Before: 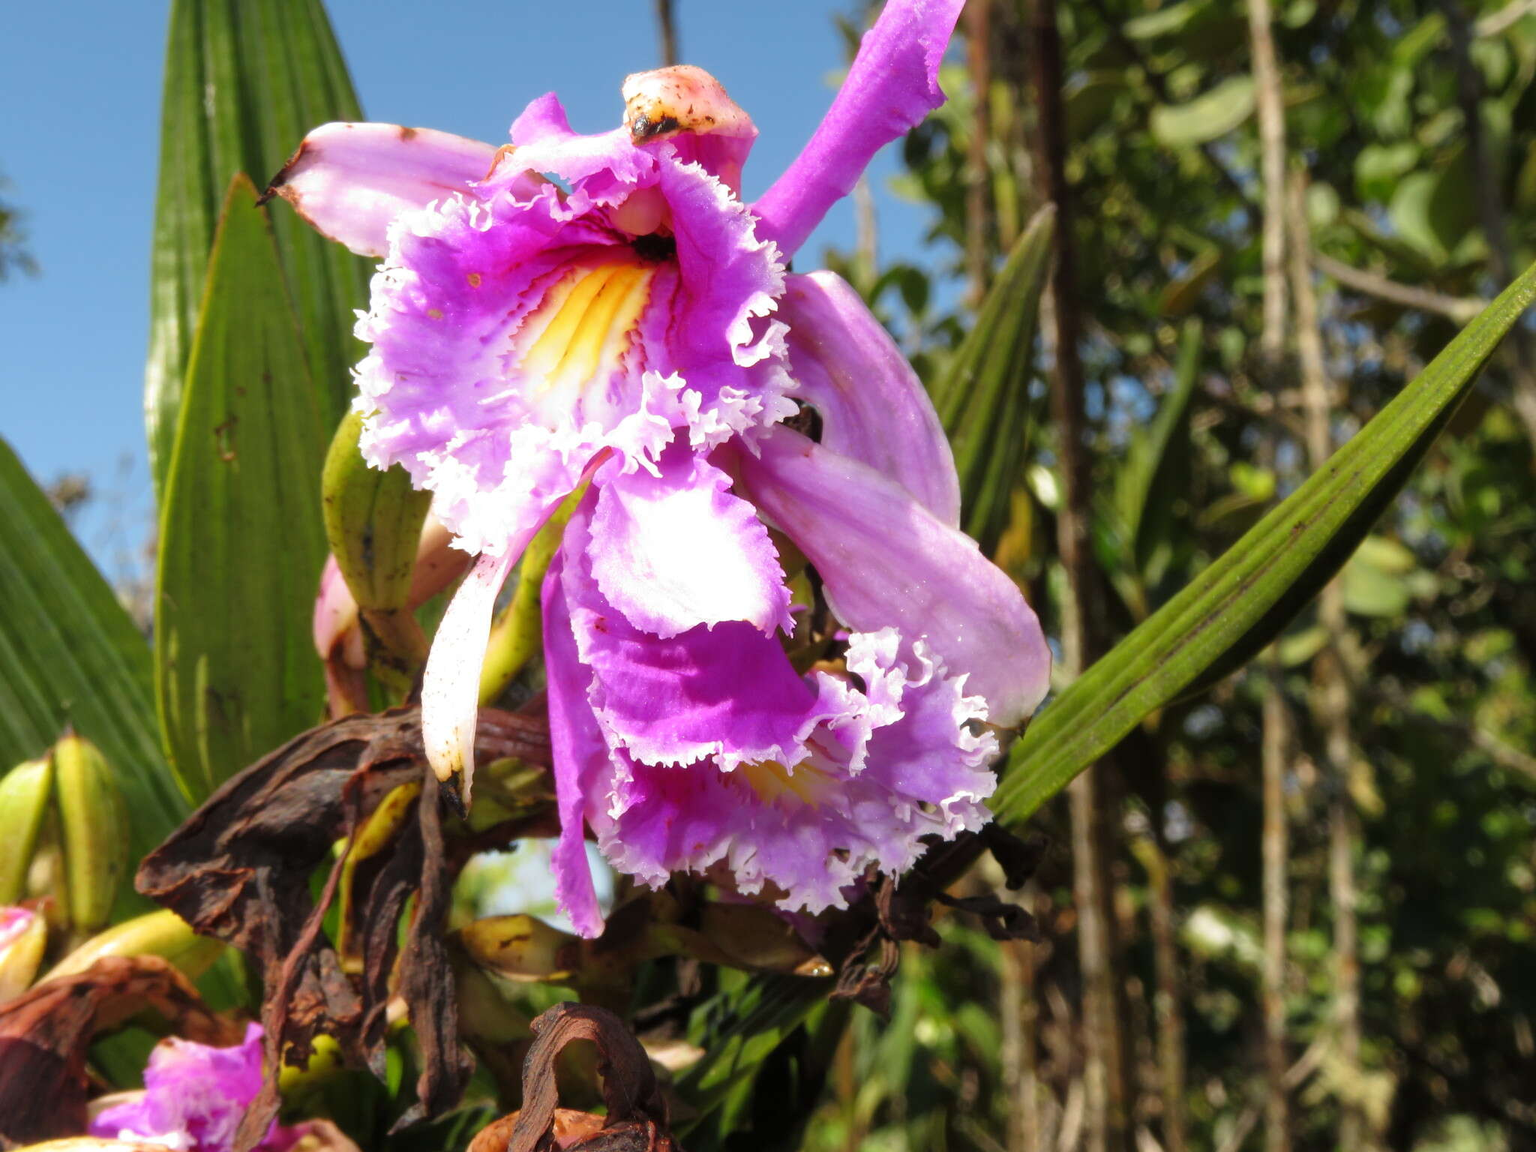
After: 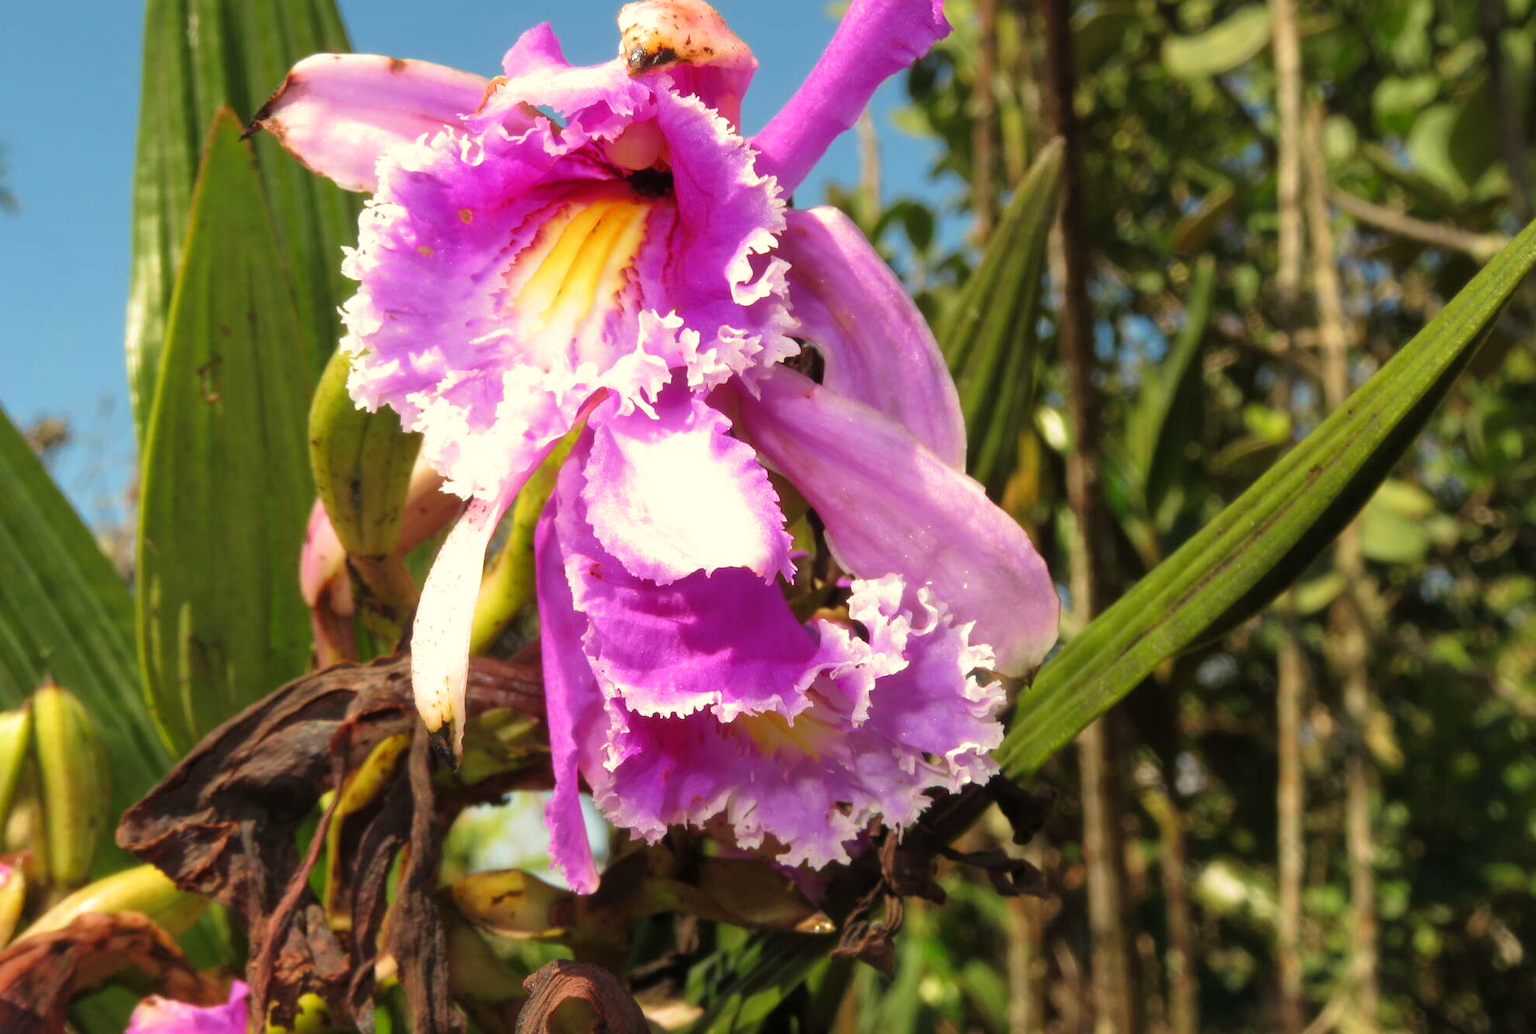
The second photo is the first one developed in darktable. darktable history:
crop: left 1.507%, top 6.147%, right 1.379%, bottom 6.637%
velvia: on, module defaults
white balance: red 1.029, blue 0.92
shadows and highlights: shadows 25, highlights -25
